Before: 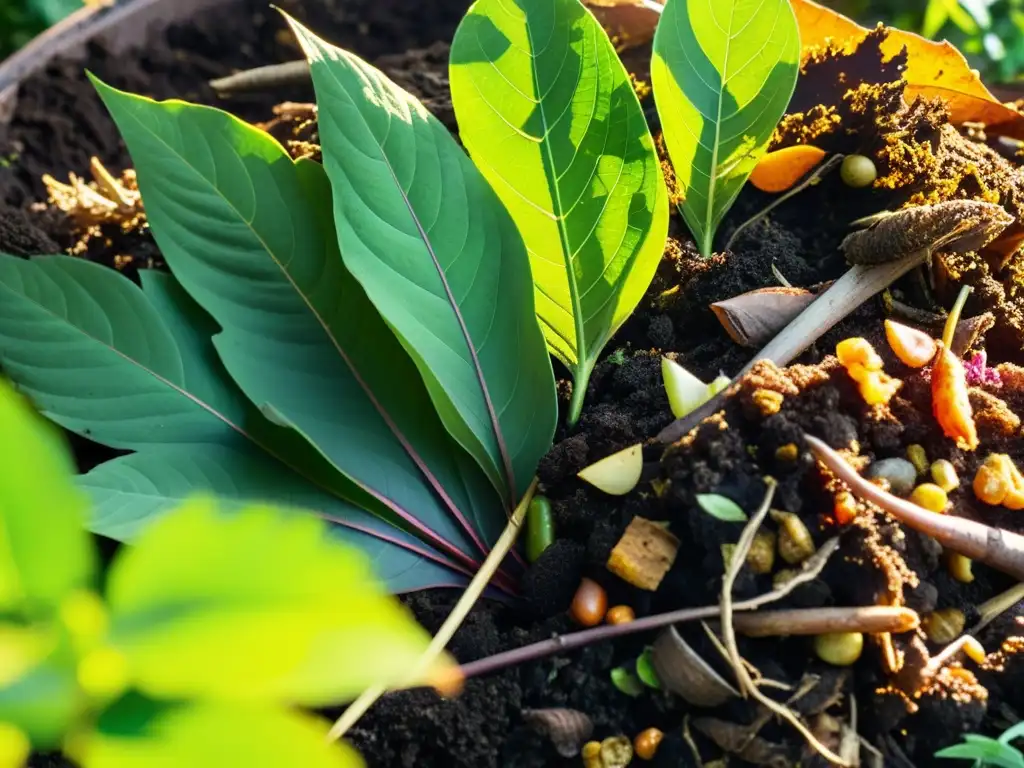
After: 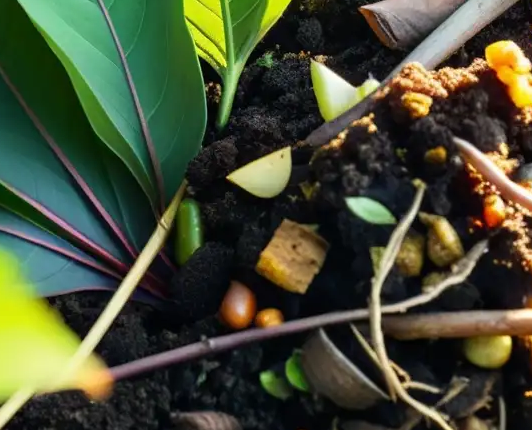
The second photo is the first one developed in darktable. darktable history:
crop: left 34.308%, top 38.707%, right 13.724%, bottom 5.261%
